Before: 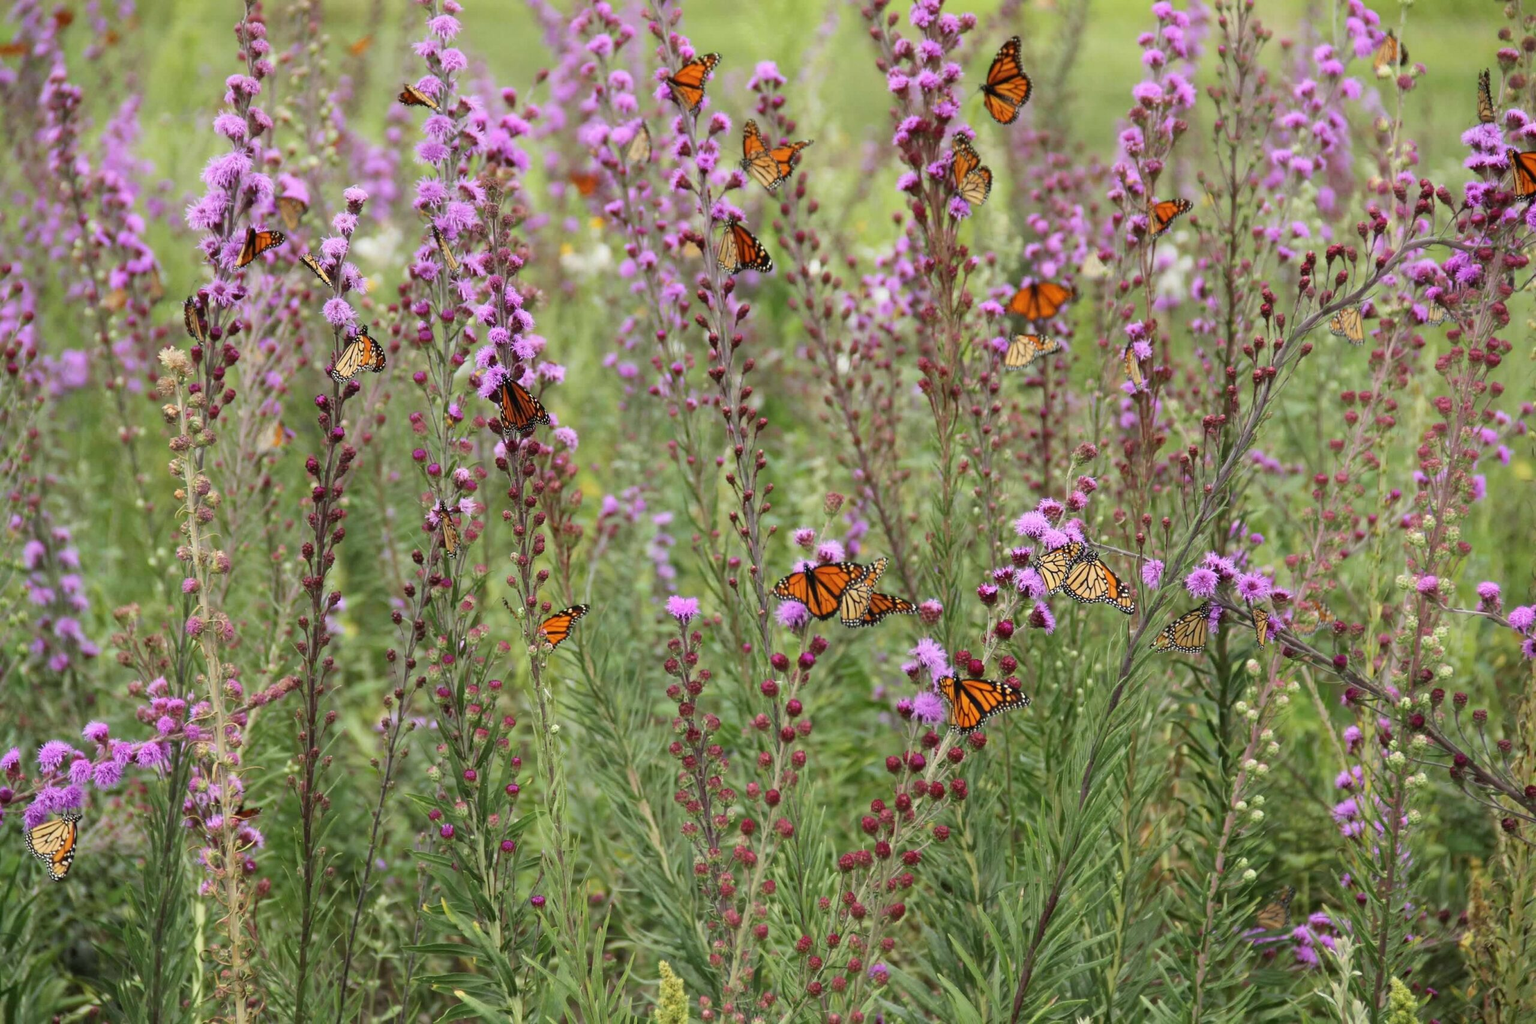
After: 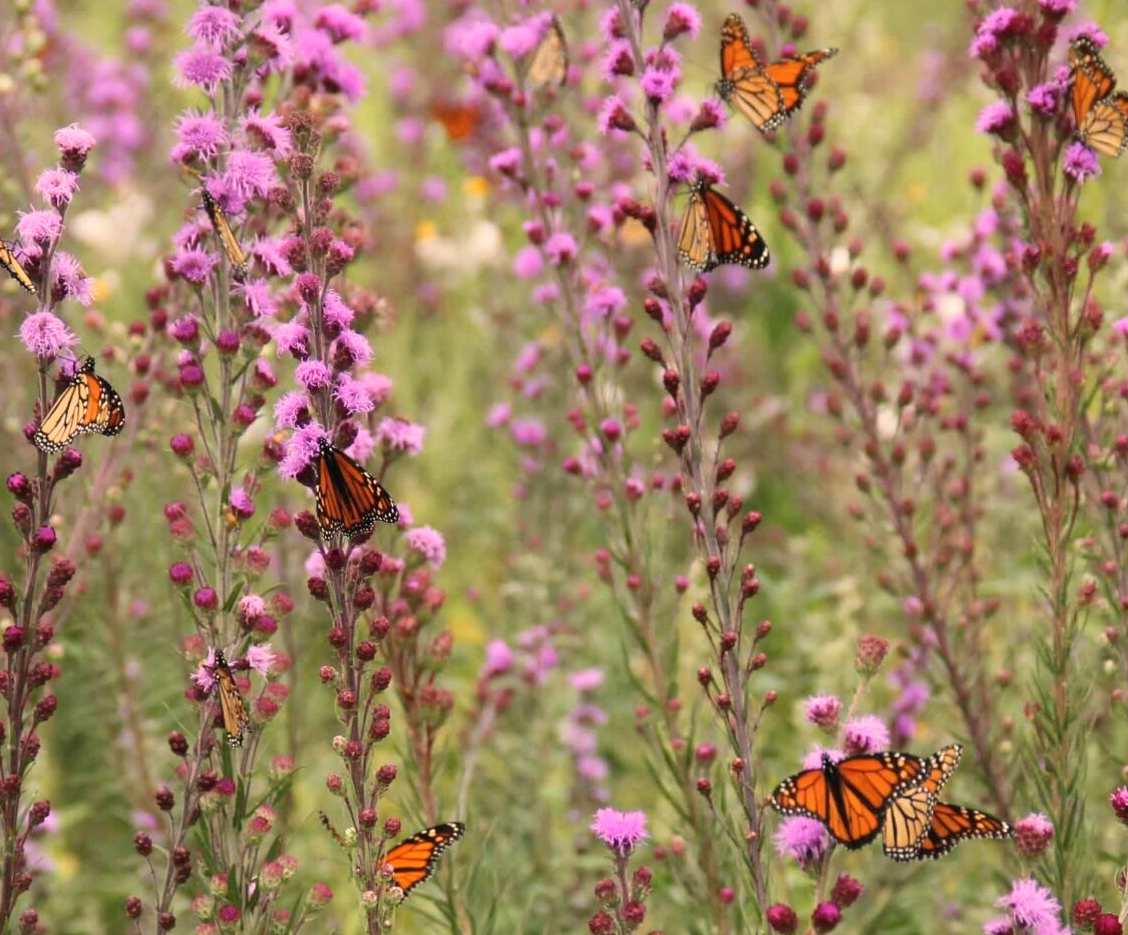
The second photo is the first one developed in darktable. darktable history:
white balance: red 1.127, blue 0.943
crop: left 20.248%, top 10.86%, right 35.675%, bottom 34.321%
